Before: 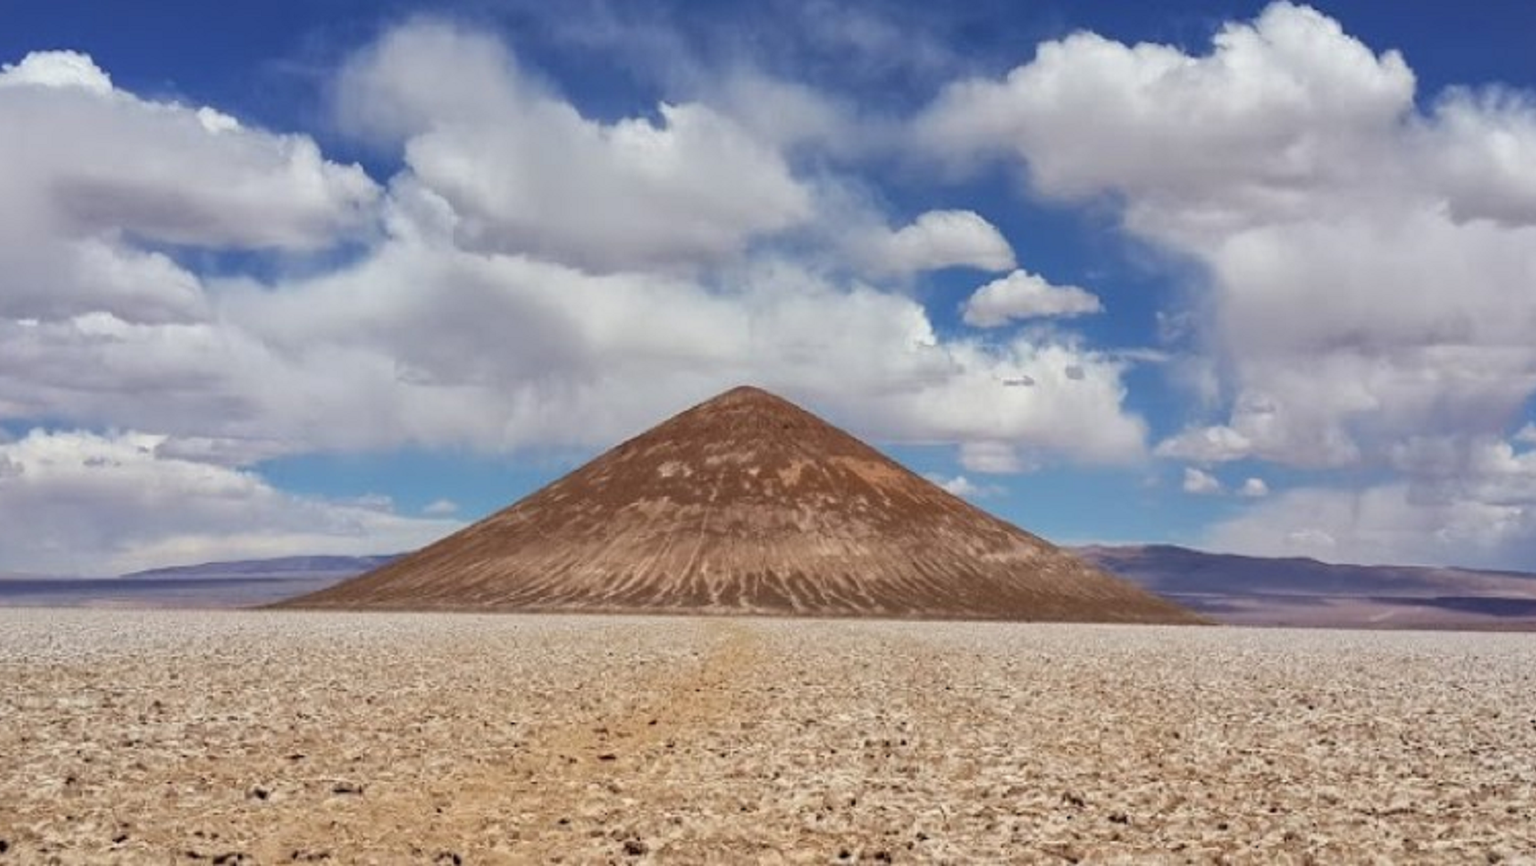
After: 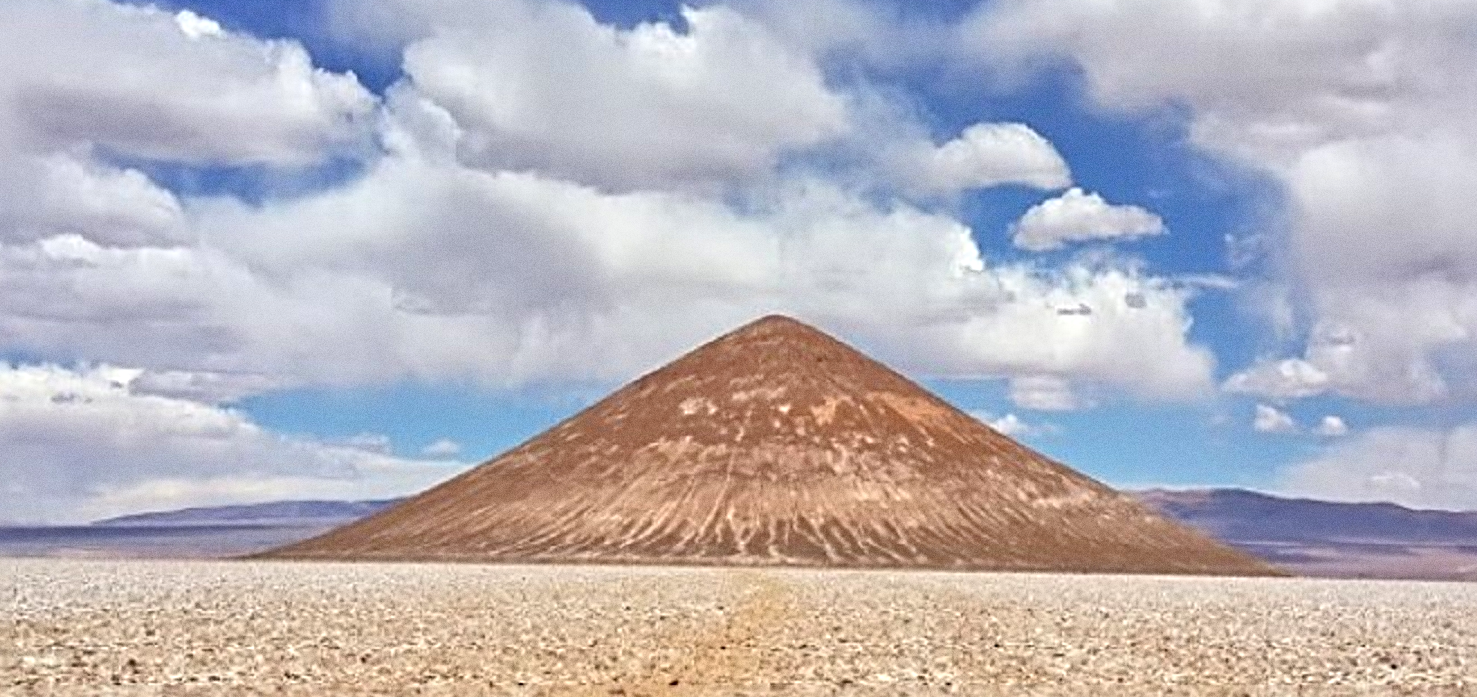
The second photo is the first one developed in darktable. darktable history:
tone equalizer: -7 EV 0.15 EV, -6 EV 0.6 EV, -5 EV 1.15 EV, -4 EV 1.33 EV, -3 EV 1.15 EV, -2 EV 0.6 EV, -1 EV 0.15 EV, mask exposure compensation -0.5 EV
exposure: black level correction 0, exposure 0.4 EV, compensate exposure bias true, compensate highlight preservation false
sharpen: radius 4.883
crop and rotate: left 2.425%, top 11.305%, right 9.6%, bottom 15.08%
grain: on, module defaults
